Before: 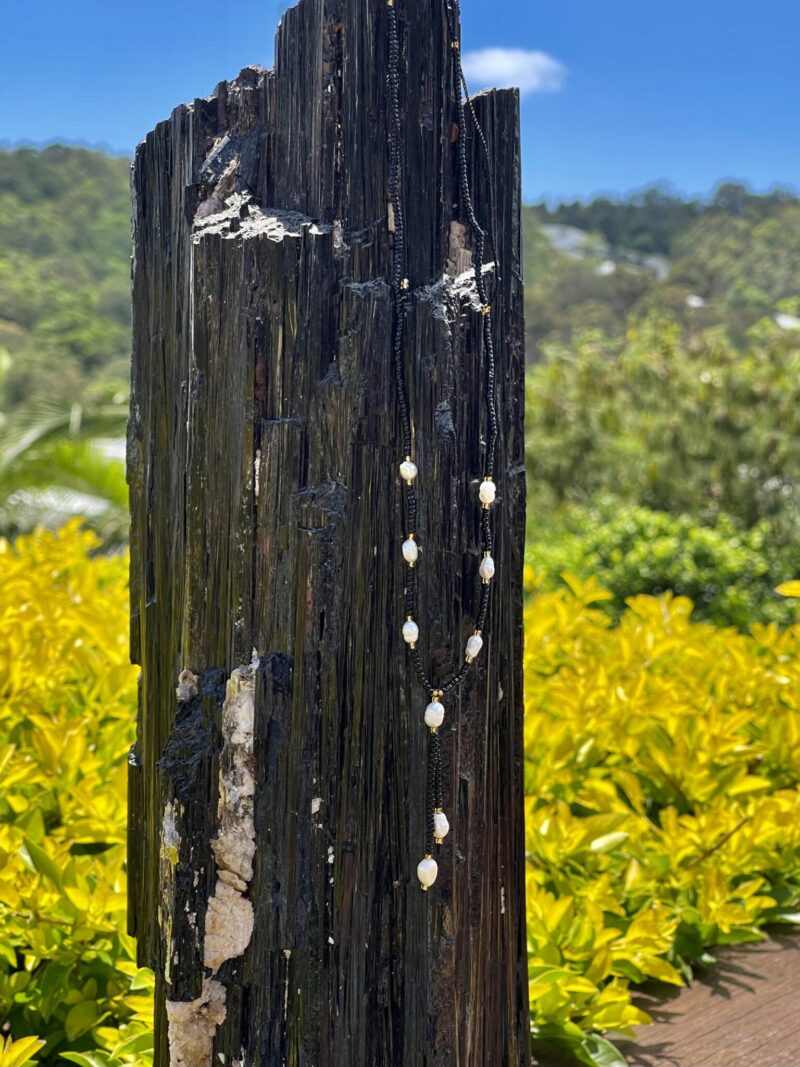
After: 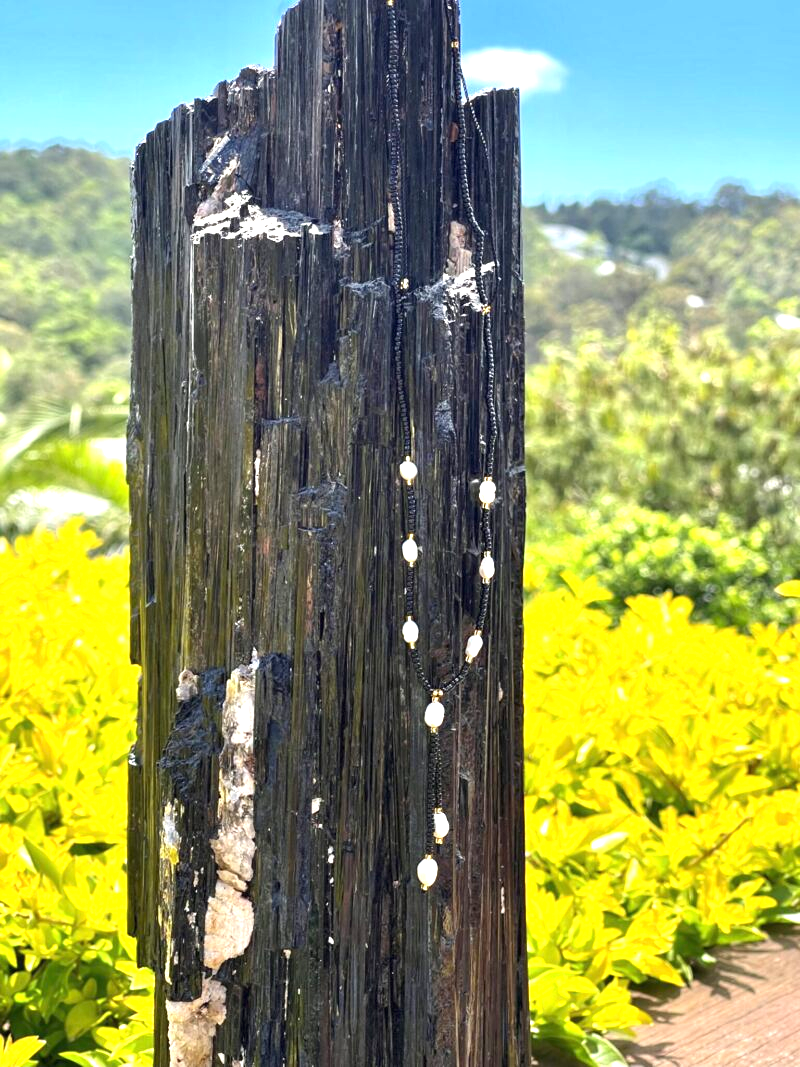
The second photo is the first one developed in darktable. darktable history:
exposure: black level correction 0, exposure 1.286 EV, compensate highlight preservation false
